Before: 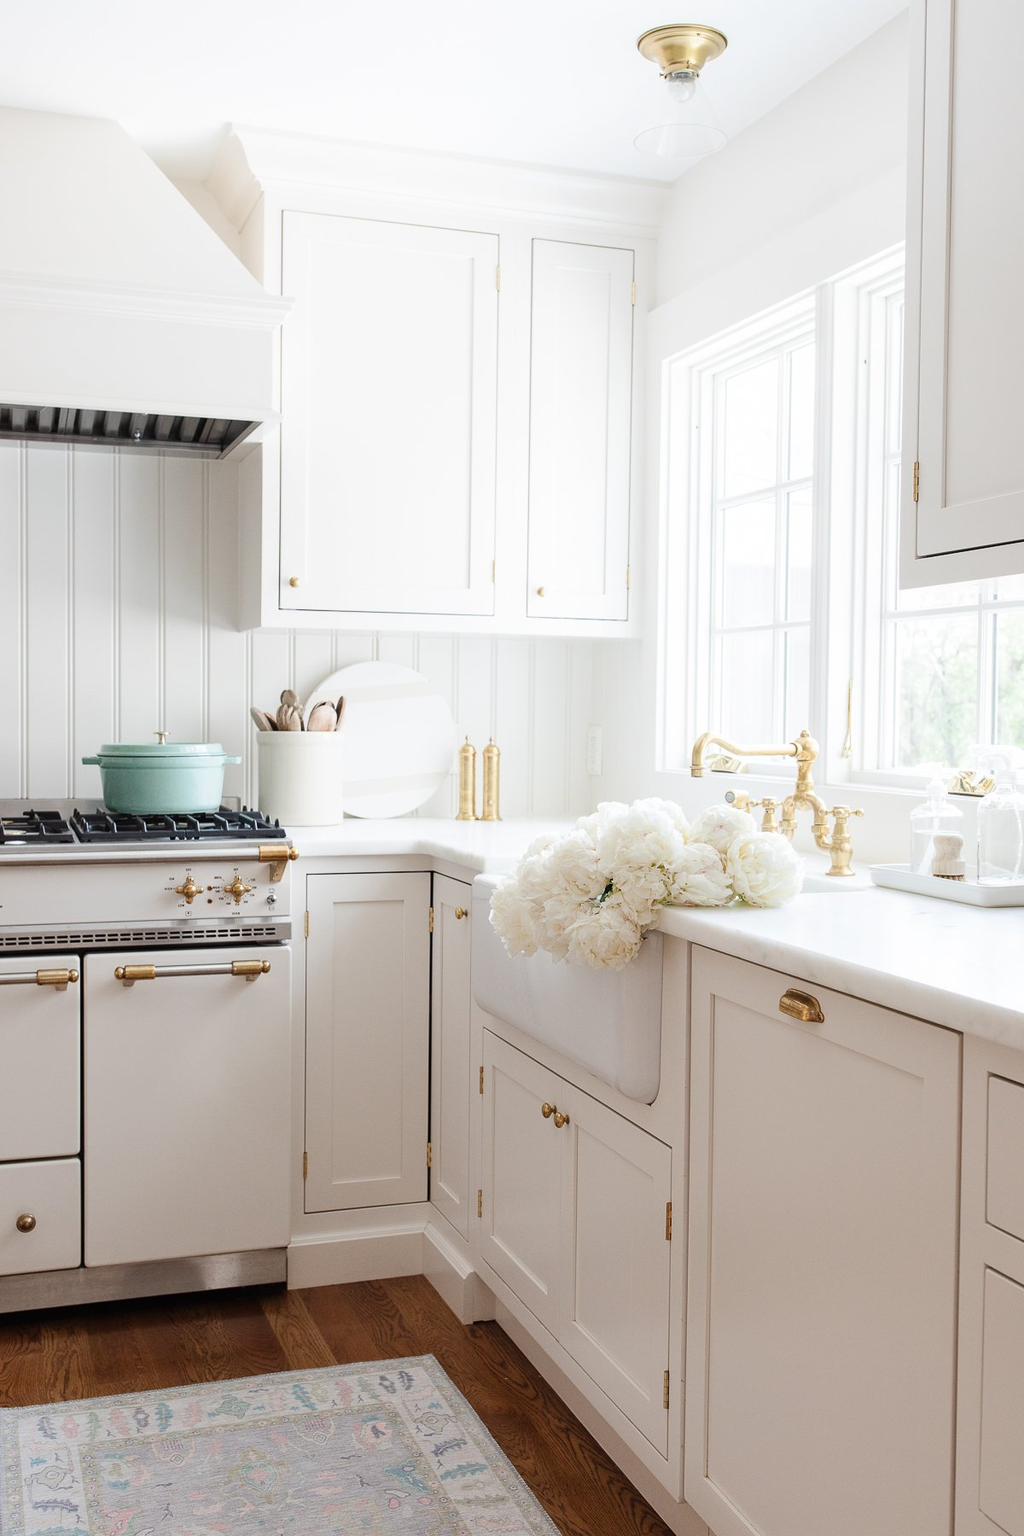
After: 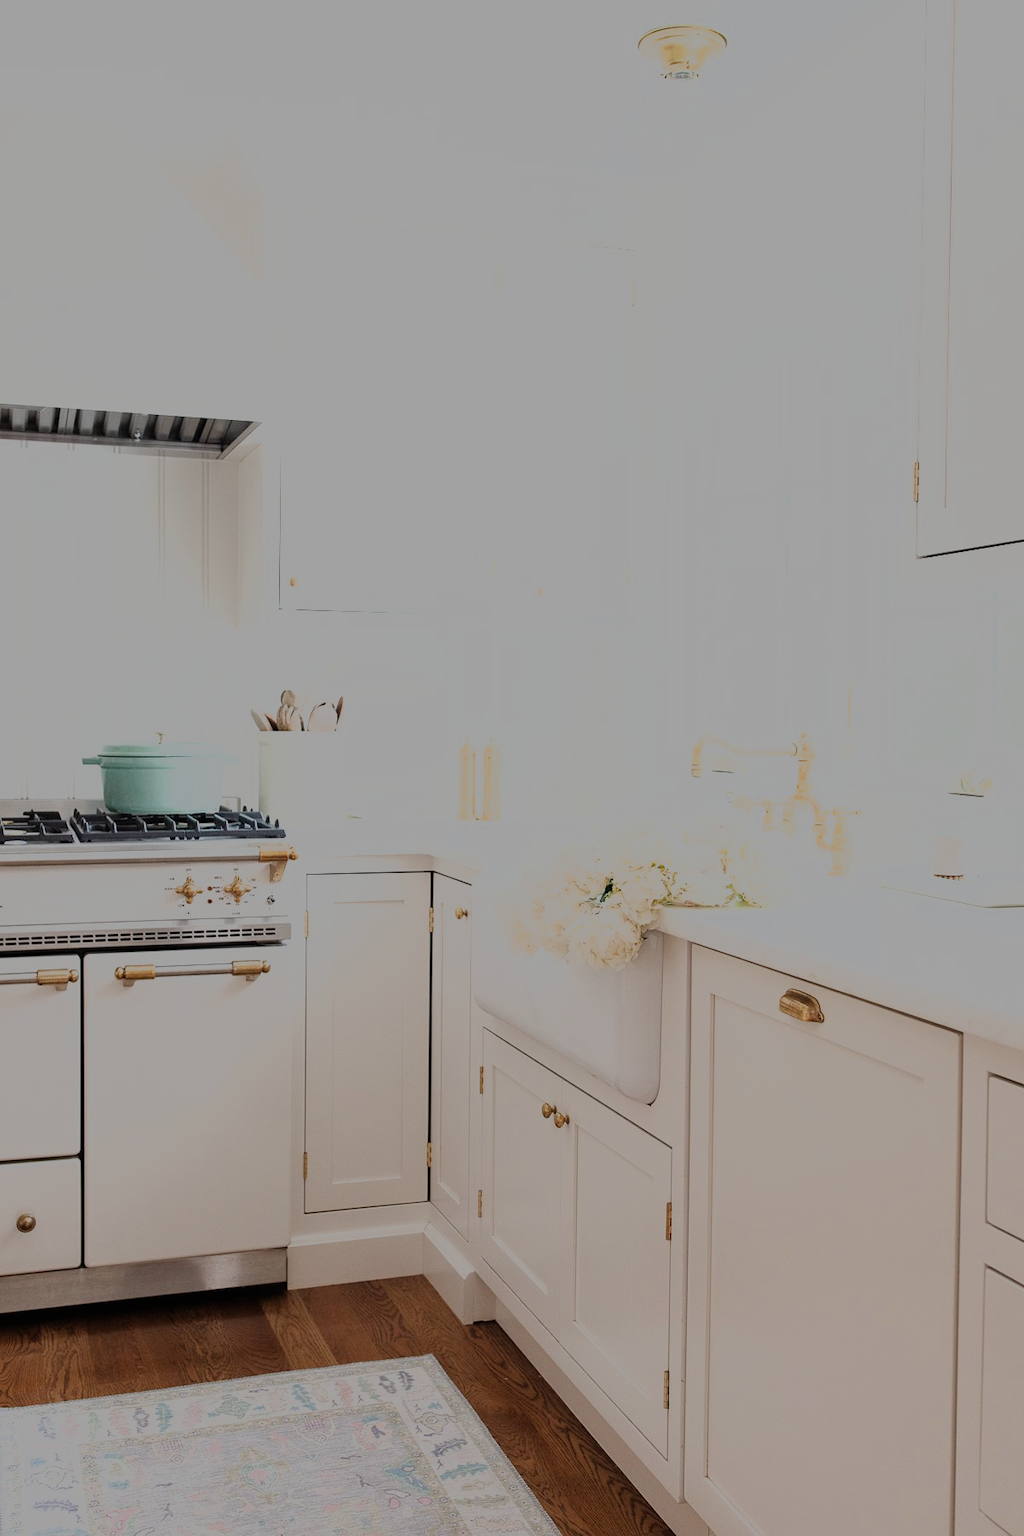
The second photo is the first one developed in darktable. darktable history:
filmic rgb: black relative exposure -13 EV, white relative exposure 4.06 EV, target white luminance 85.059%, hardness 6.3, latitude 41.45%, contrast 0.854, shadows ↔ highlights balance 8.16%
